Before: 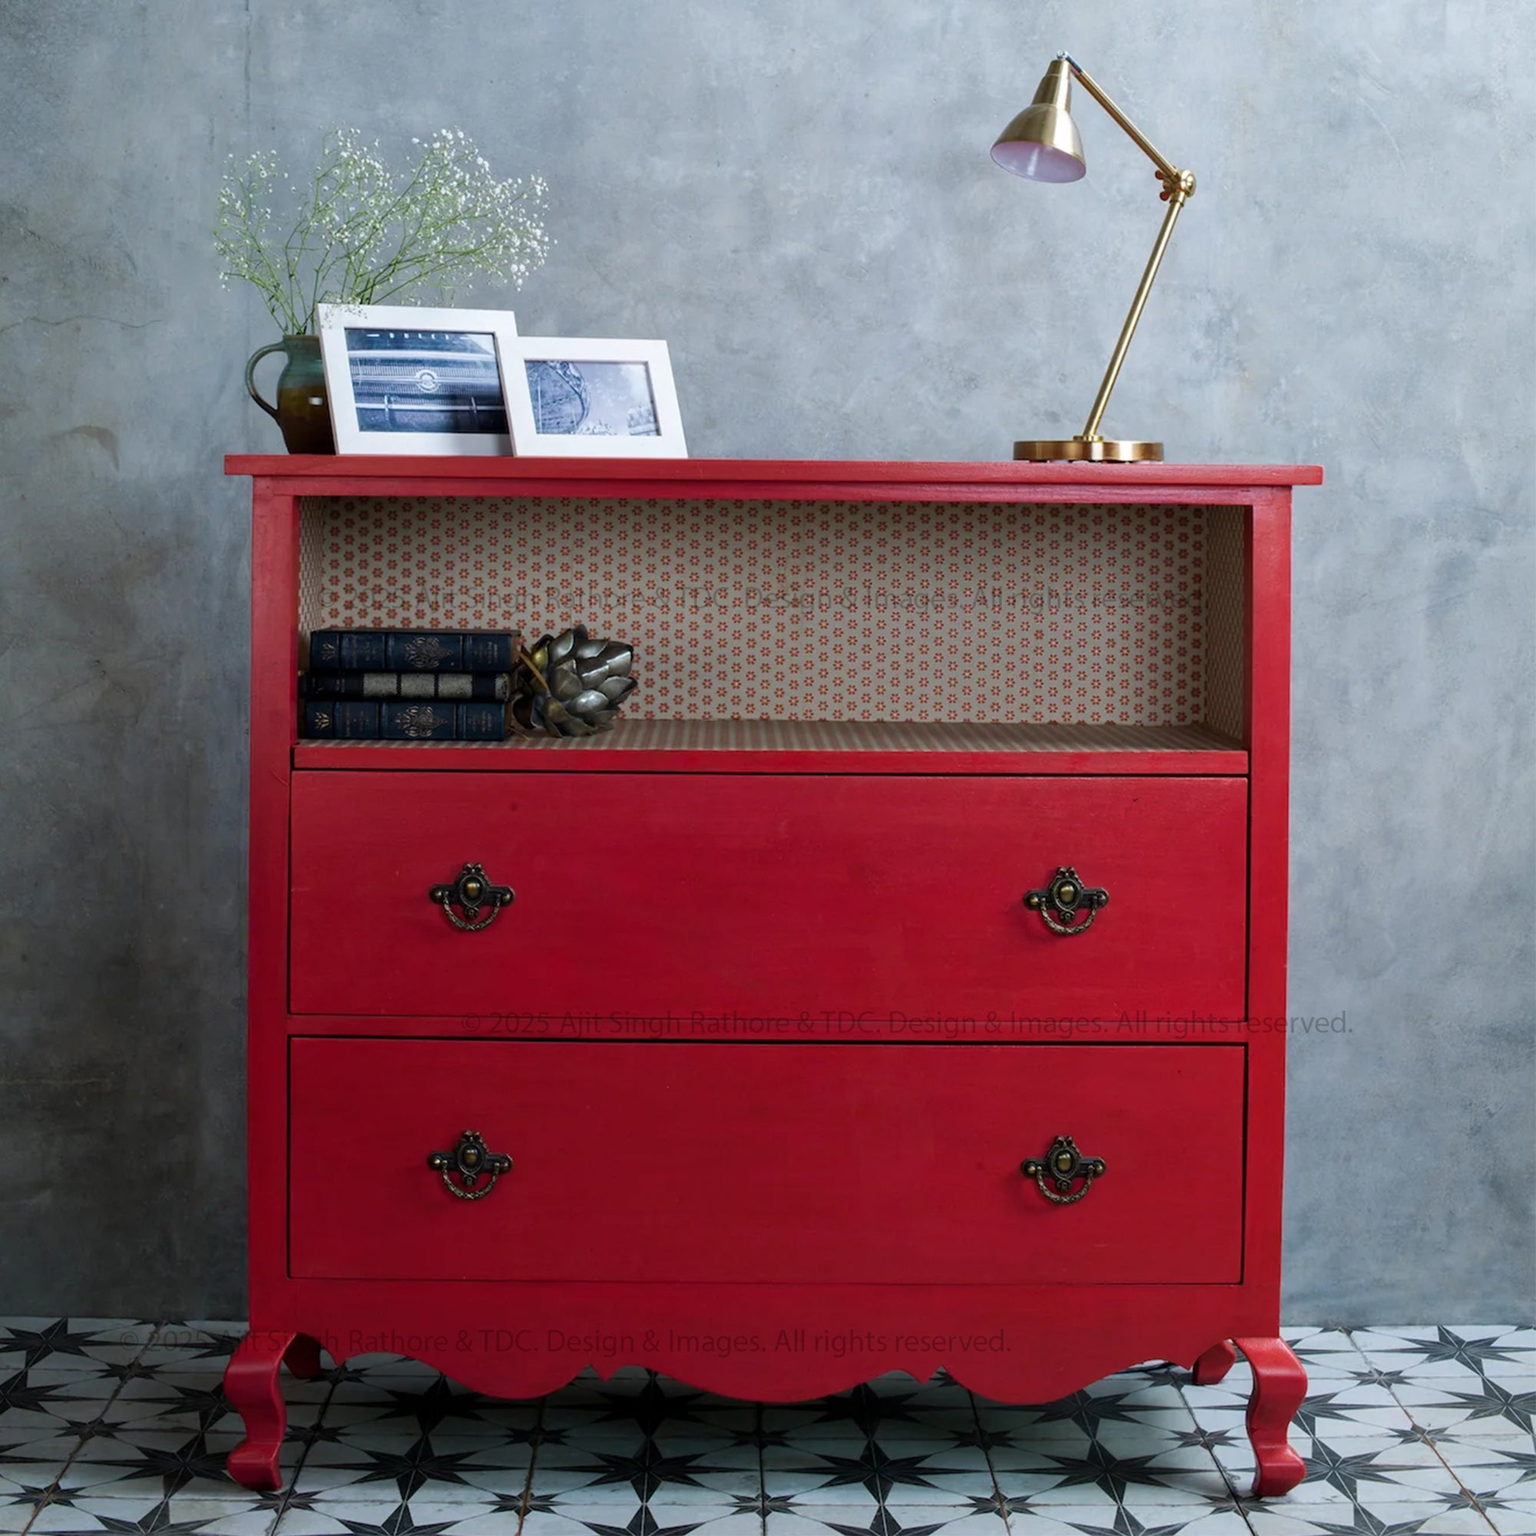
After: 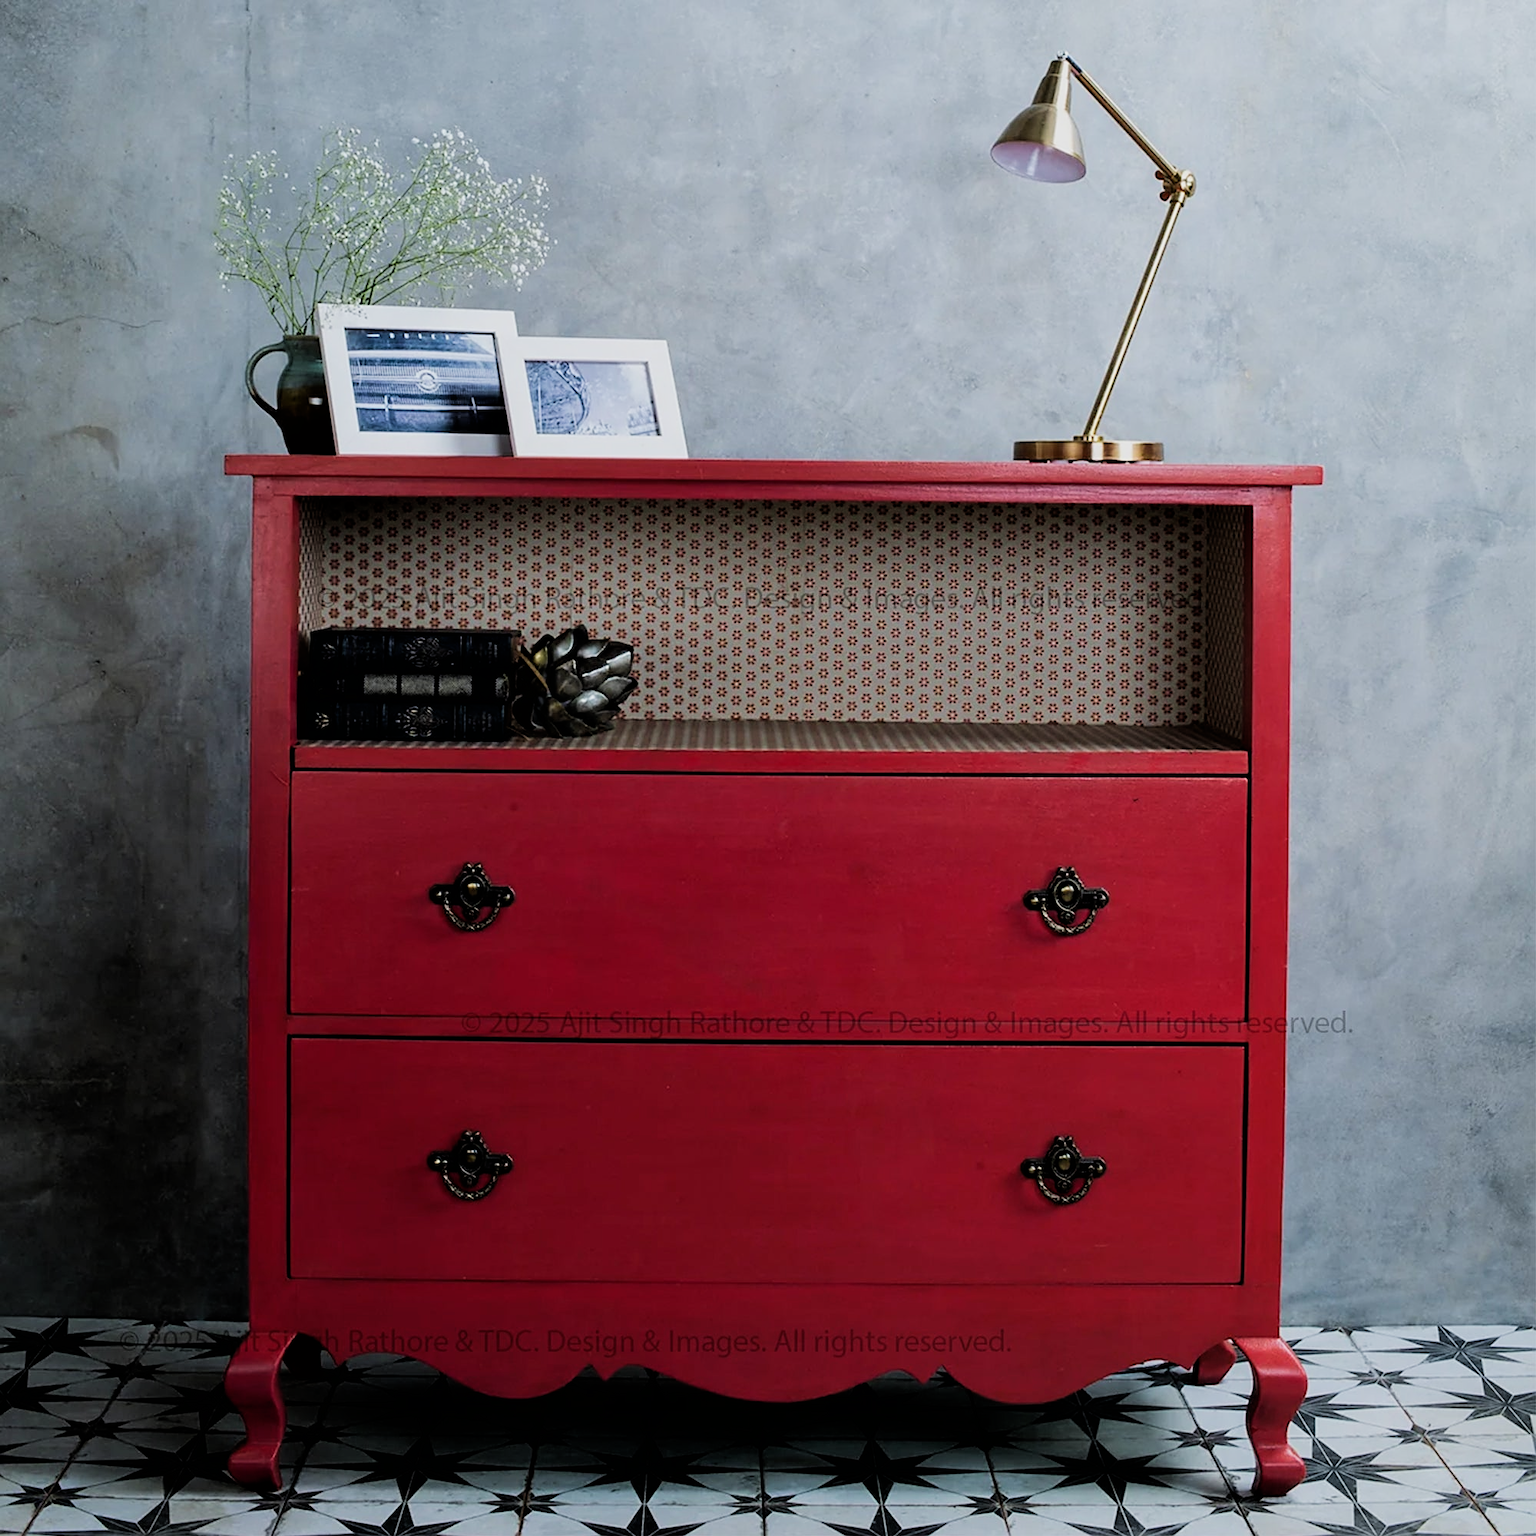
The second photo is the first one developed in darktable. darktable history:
filmic rgb: black relative exposure -5 EV, hardness 2.88, contrast 1.3, highlights saturation mix -30%
sharpen: on, module defaults
